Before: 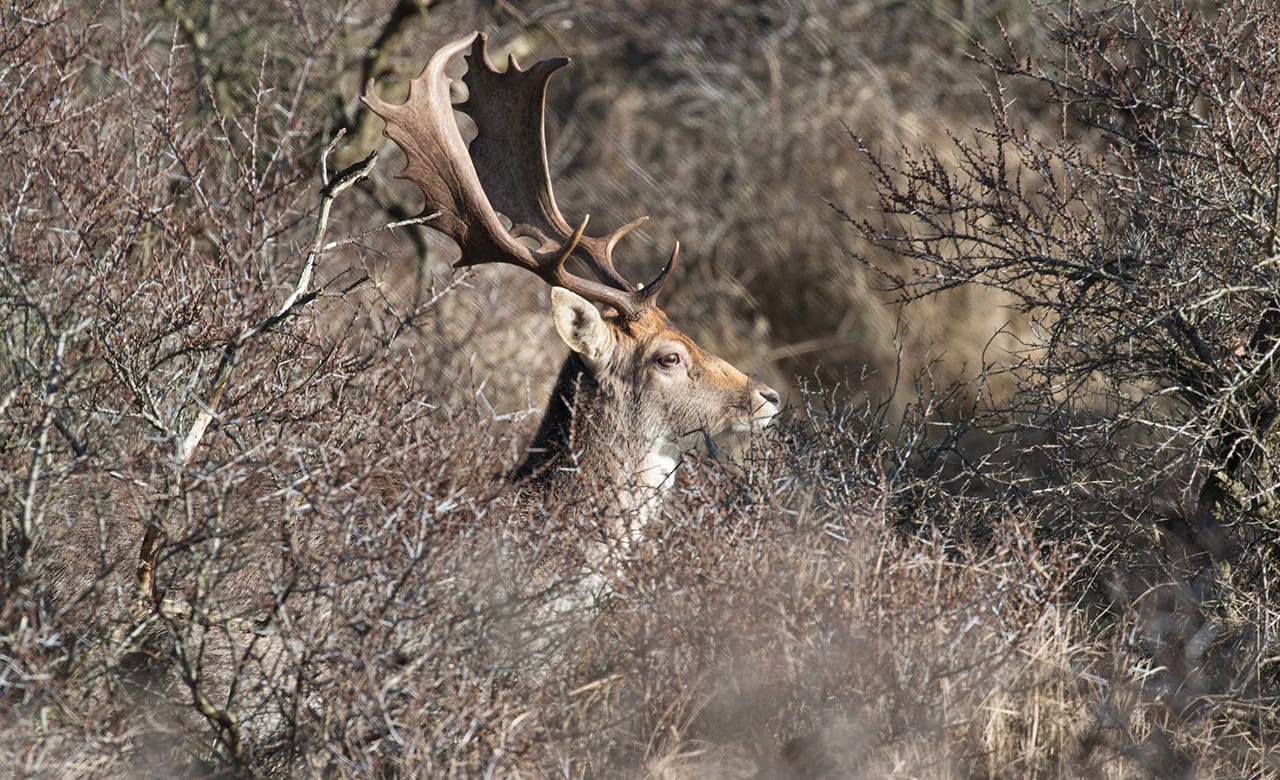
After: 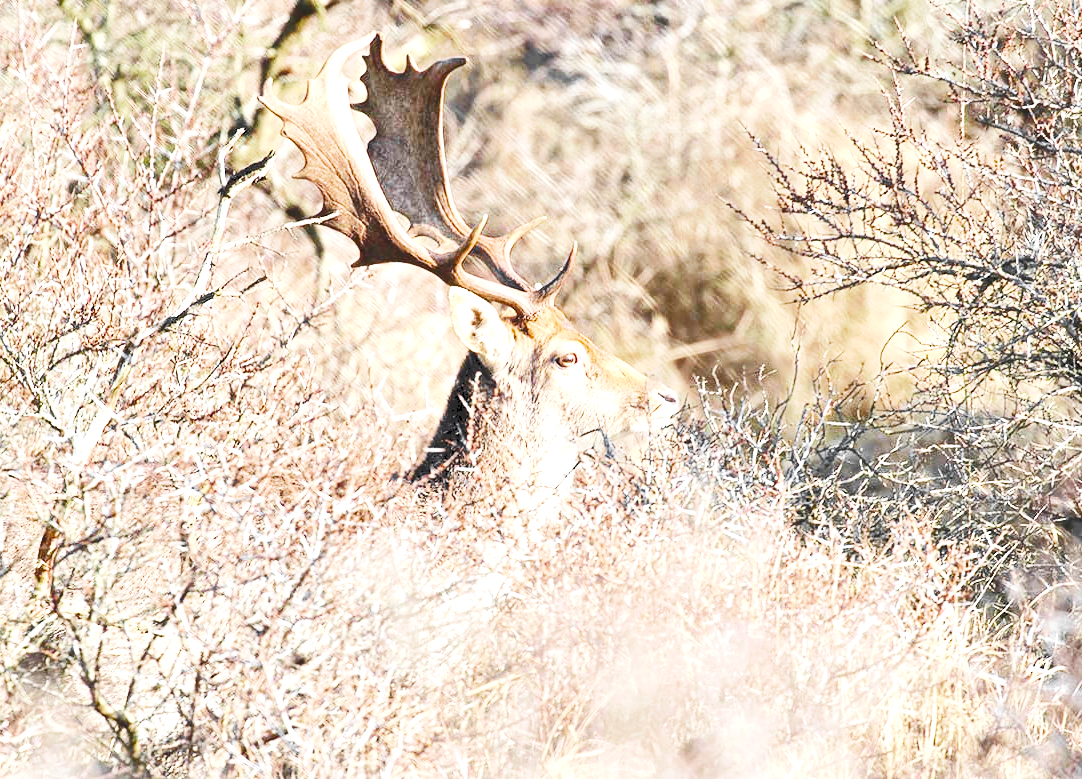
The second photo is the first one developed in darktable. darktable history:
color balance rgb: global offset › luminance -0.875%, perceptual saturation grading › global saturation 14.645%, perceptual brilliance grading › global brilliance 17.961%, global vibrance 20%
crop: left 8.03%, right 7.423%
exposure: black level correction 0, exposure 1.57 EV, compensate highlight preservation false
tone curve: curves: ch0 [(0, 0) (0.003, 0.156) (0.011, 0.156) (0.025, 0.161) (0.044, 0.164) (0.069, 0.178) (0.1, 0.201) (0.136, 0.229) (0.177, 0.263) (0.224, 0.301) (0.277, 0.355) (0.335, 0.415) (0.399, 0.48) (0.468, 0.561) (0.543, 0.647) (0.623, 0.735) (0.709, 0.819) (0.801, 0.893) (0.898, 0.953) (1, 1)], color space Lab, independent channels, preserve colors none
base curve: curves: ch0 [(0, 0) (0.032, 0.025) (0.121, 0.166) (0.206, 0.329) (0.605, 0.79) (1, 1)], preserve colors none
color zones: curves: ch0 [(0.004, 0.388) (0.125, 0.392) (0.25, 0.404) (0.375, 0.5) (0.5, 0.5) (0.625, 0.5) (0.75, 0.5) (0.875, 0.5)]; ch1 [(0, 0.5) (0.125, 0.5) (0.25, 0.5) (0.375, 0.124) (0.524, 0.124) (0.645, 0.128) (0.789, 0.132) (0.914, 0.096) (0.998, 0.068)]
